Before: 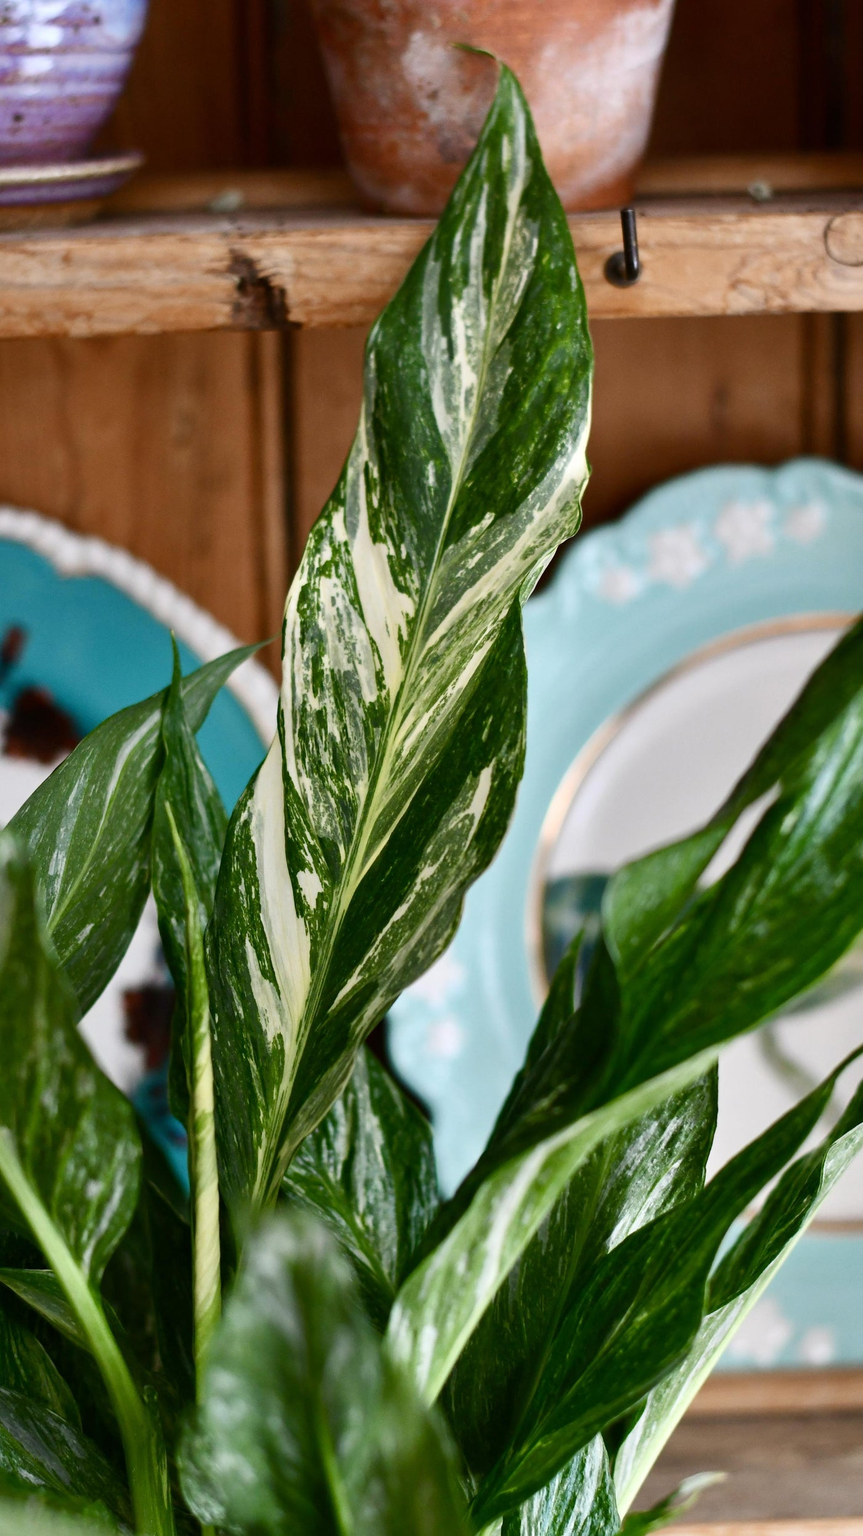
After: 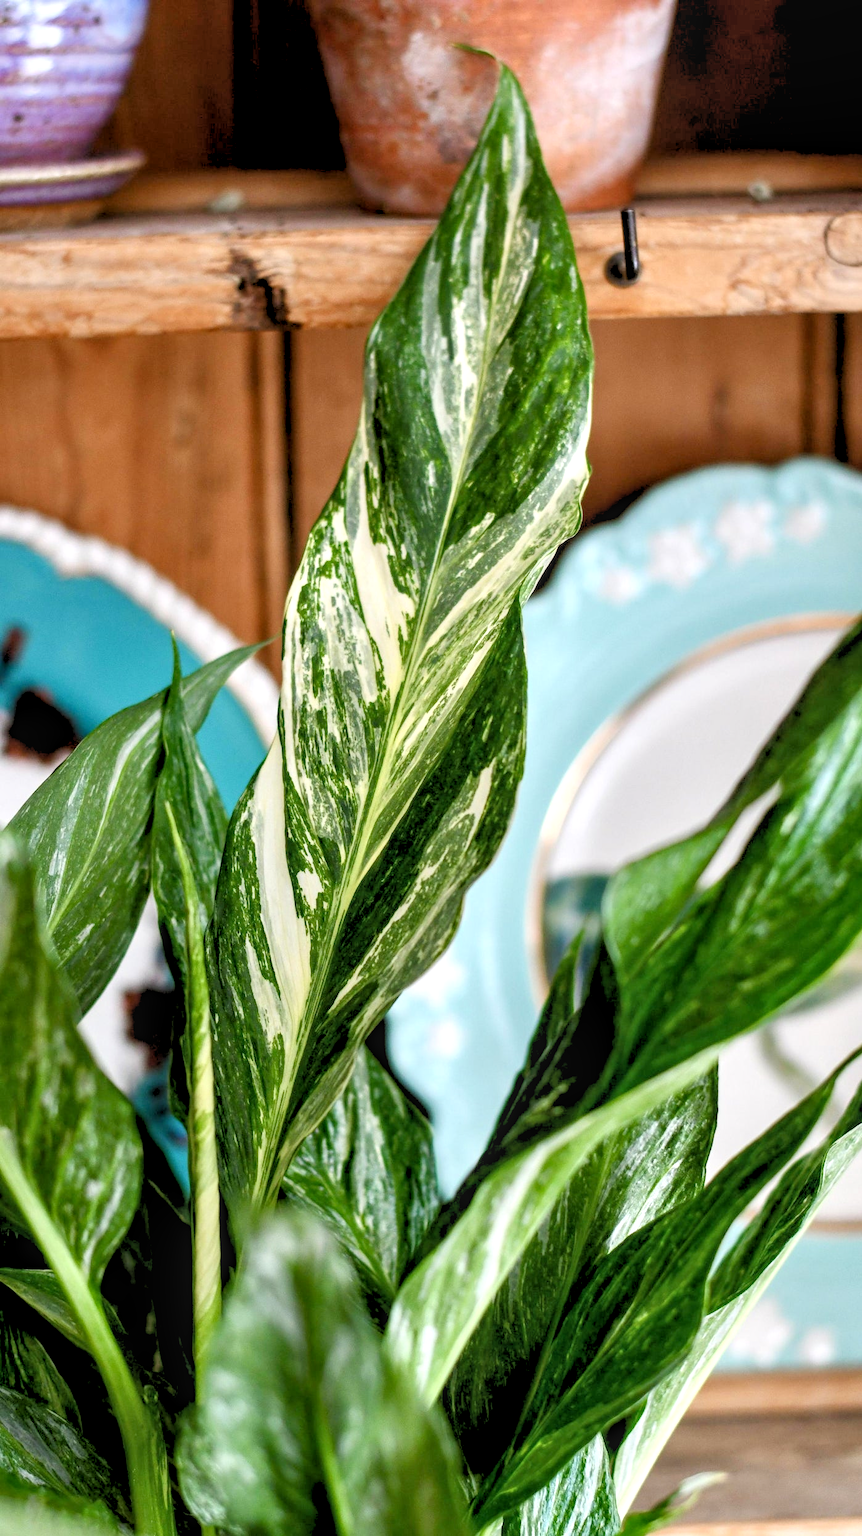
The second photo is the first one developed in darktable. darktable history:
local contrast: on, module defaults
rgb levels: preserve colors sum RGB, levels [[0.038, 0.433, 0.934], [0, 0.5, 1], [0, 0.5, 1]]
exposure: black level correction 0, exposure 0.7 EV, compensate exposure bias true, compensate highlight preservation false
